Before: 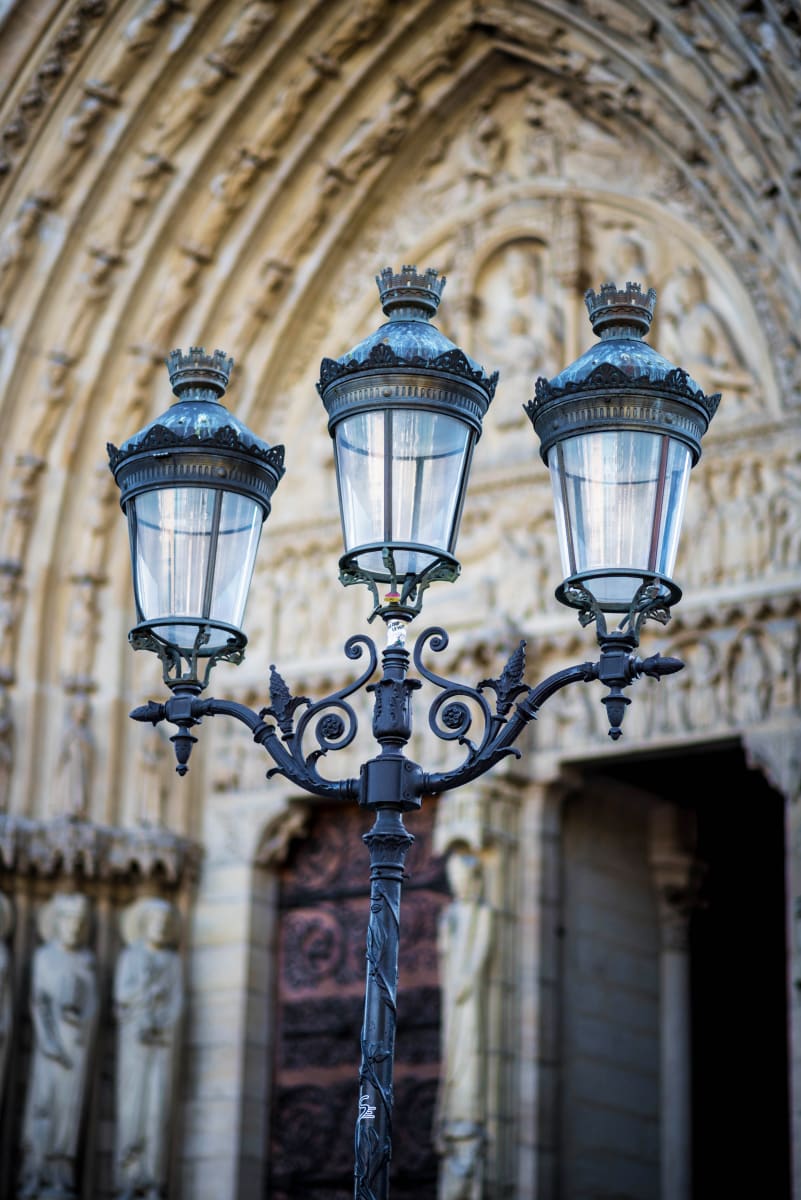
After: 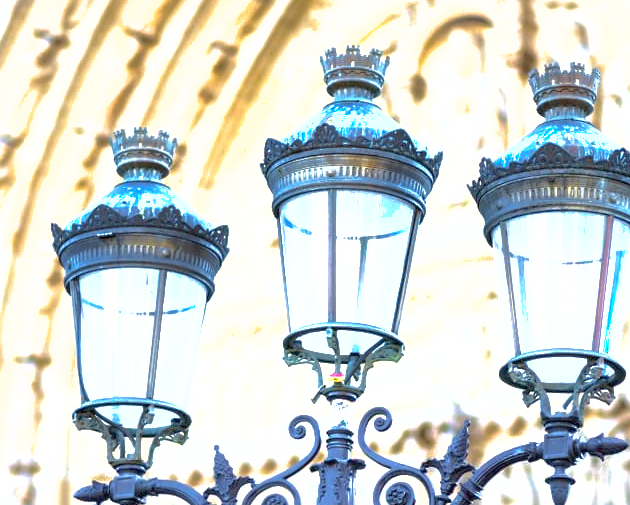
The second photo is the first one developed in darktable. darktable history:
crop: left 7.008%, top 18.355%, right 14.276%, bottom 39.502%
exposure: black level correction 0, exposure 1.741 EV, compensate exposure bias true, compensate highlight preservation false
shadows and highlights: on, module defaults
